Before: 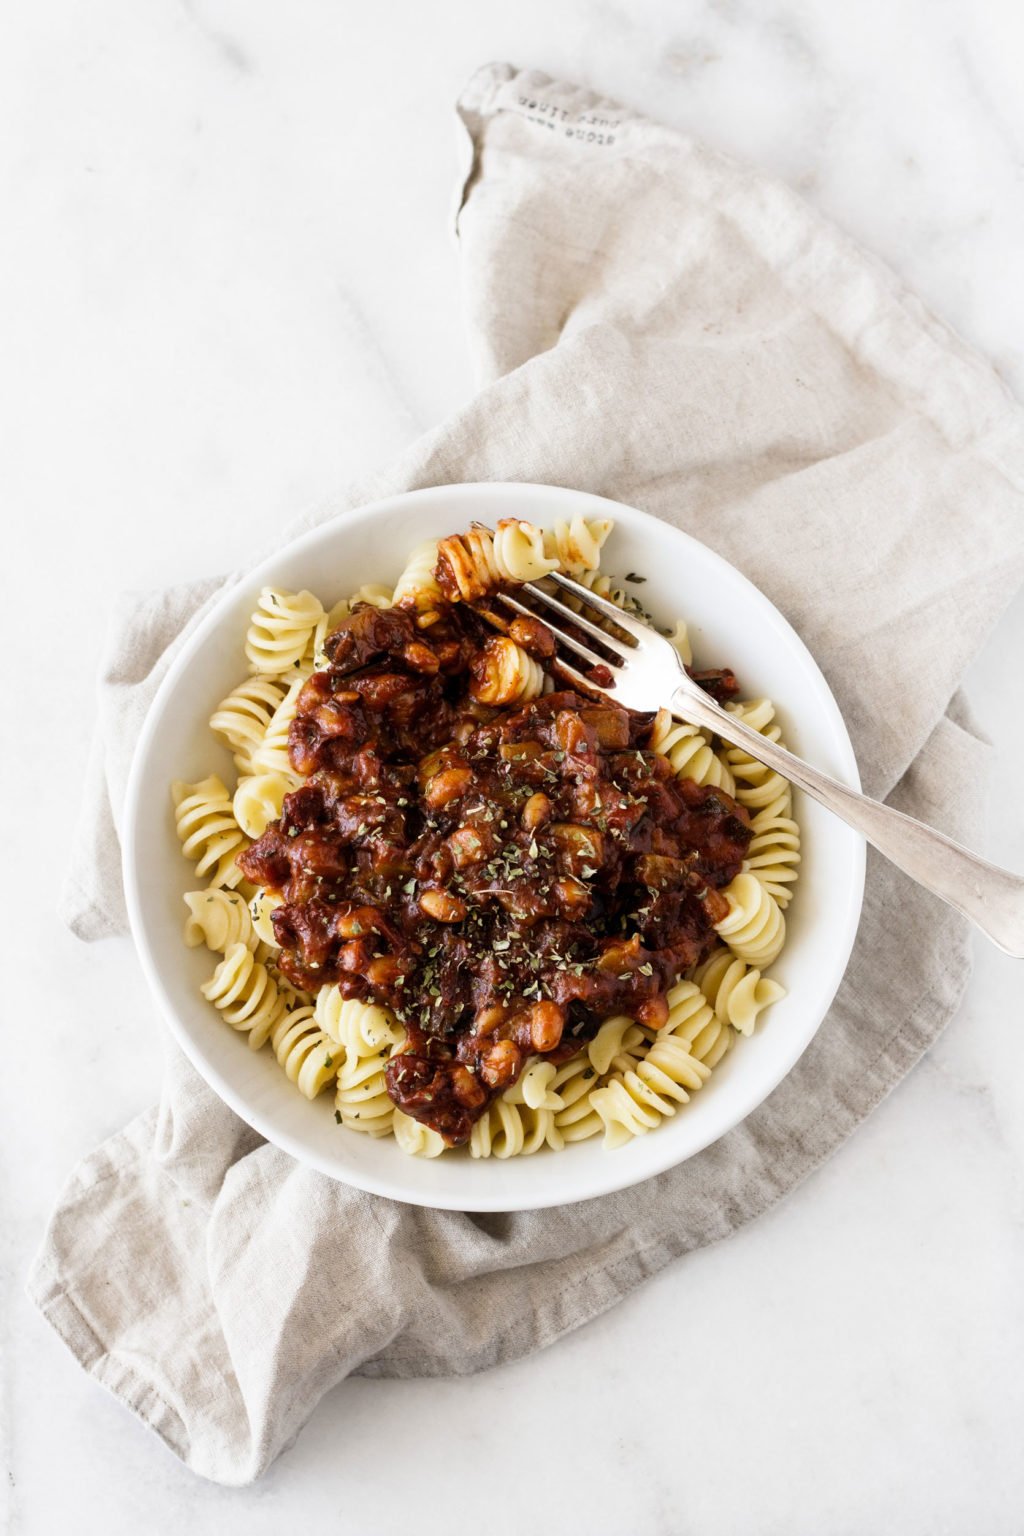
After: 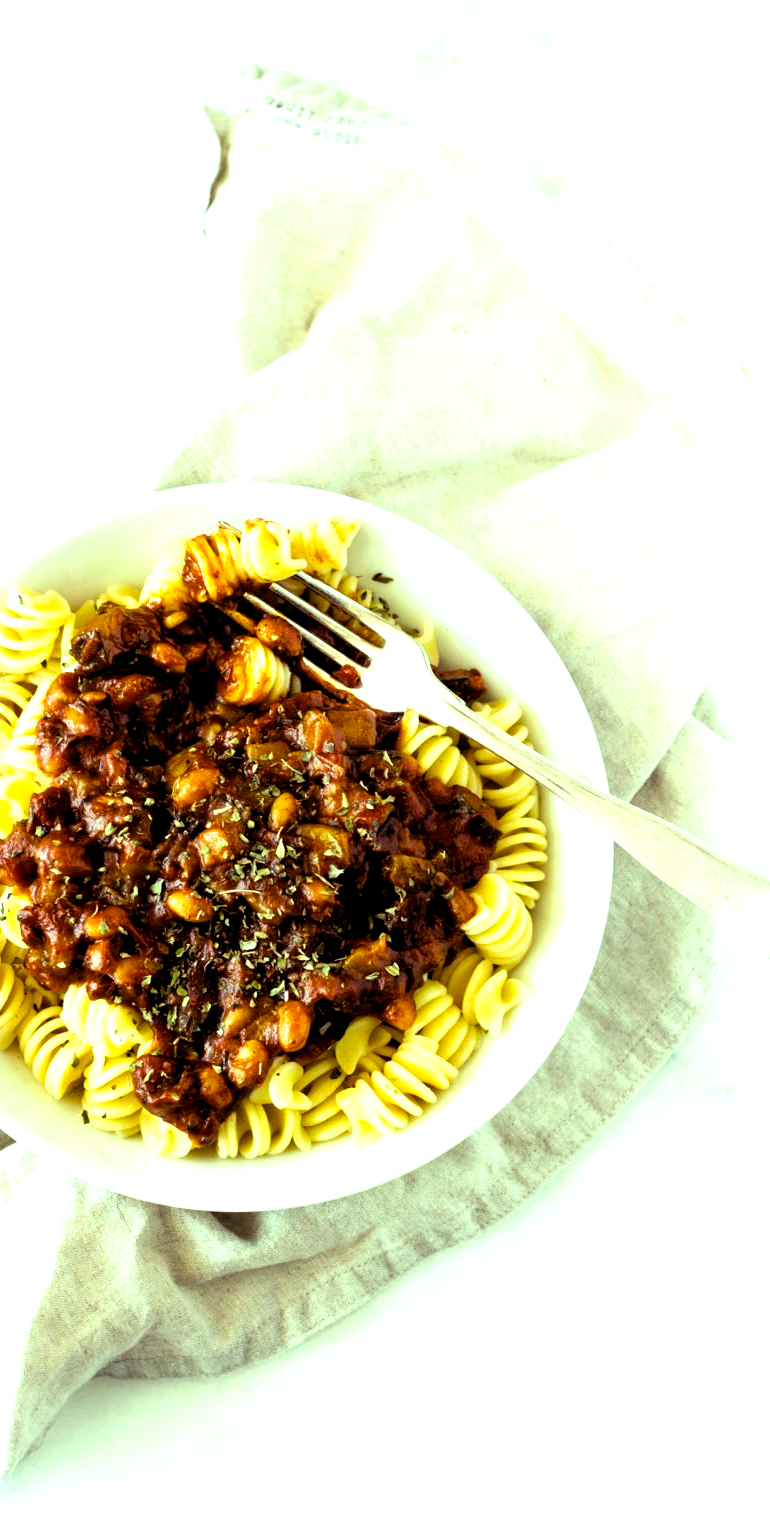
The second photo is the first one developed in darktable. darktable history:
crop and rotate: left 24.743%
color balance rgb: highlights gain › luminance 15.276%, highlights gain › chroma 7.128%, highlights gain › hue 127.12°, global offset › luminance -0.496%, perceptual saturation grading › global saturation 29.405%
tone equalizer: -8 EV -0.788 EV, -7 EV -0.701 EV, -6 EV -0.565 EV, -5 EV -0.367 EV, -3 EV 0.395 EV, -2 EV 0.6 EV, -1 EV 0.689 EV, +0 EV 0.779 EV
